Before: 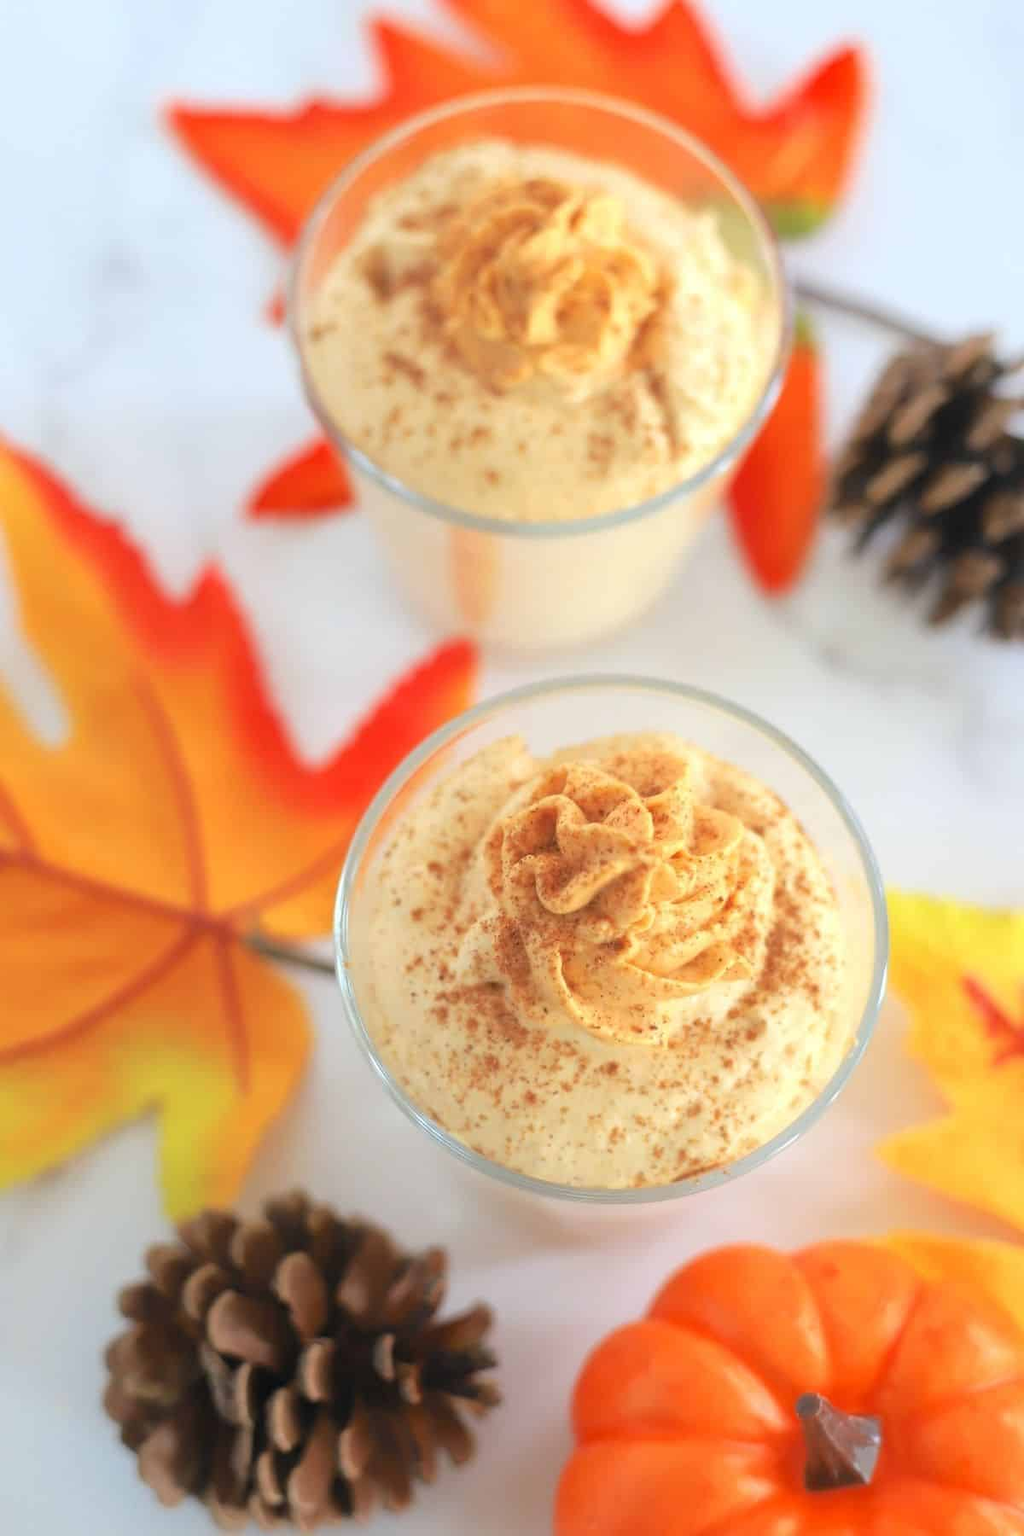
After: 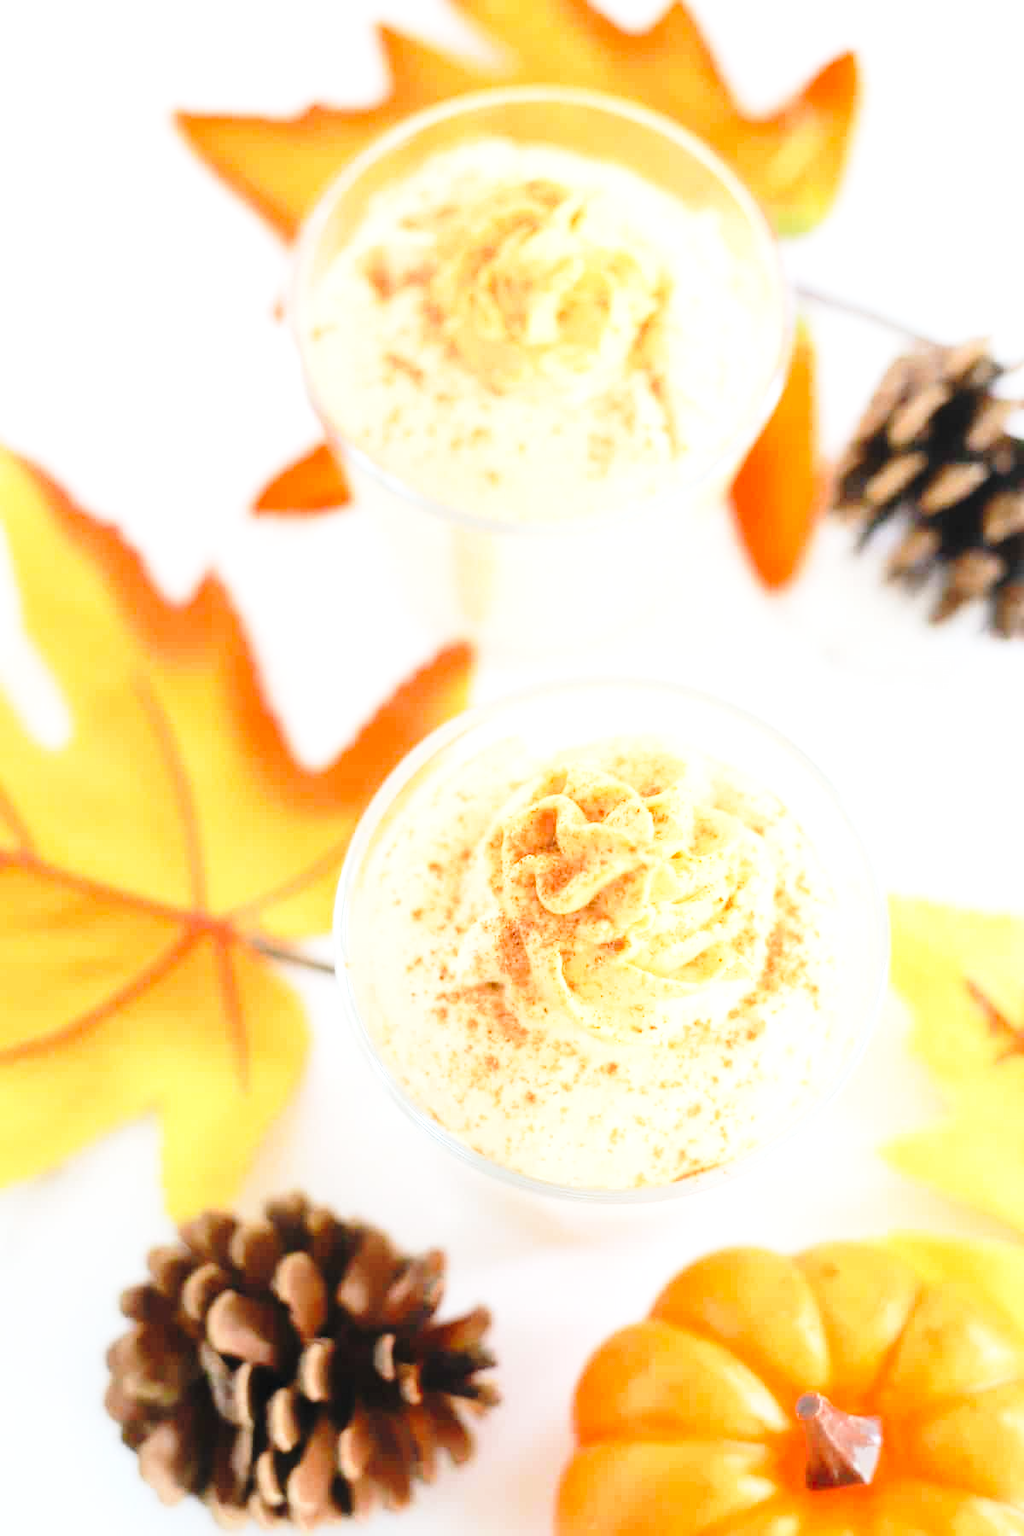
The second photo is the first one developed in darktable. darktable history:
exposure: exposure 0.74 EV, compensate highlight preservation false
base curve: curves: ch0 [(0, 0) (0.04, 0.03) (0.133, 0.232) (0.448, 0.748) (0.843, 0.968) (1, 1)], preserve colors none
